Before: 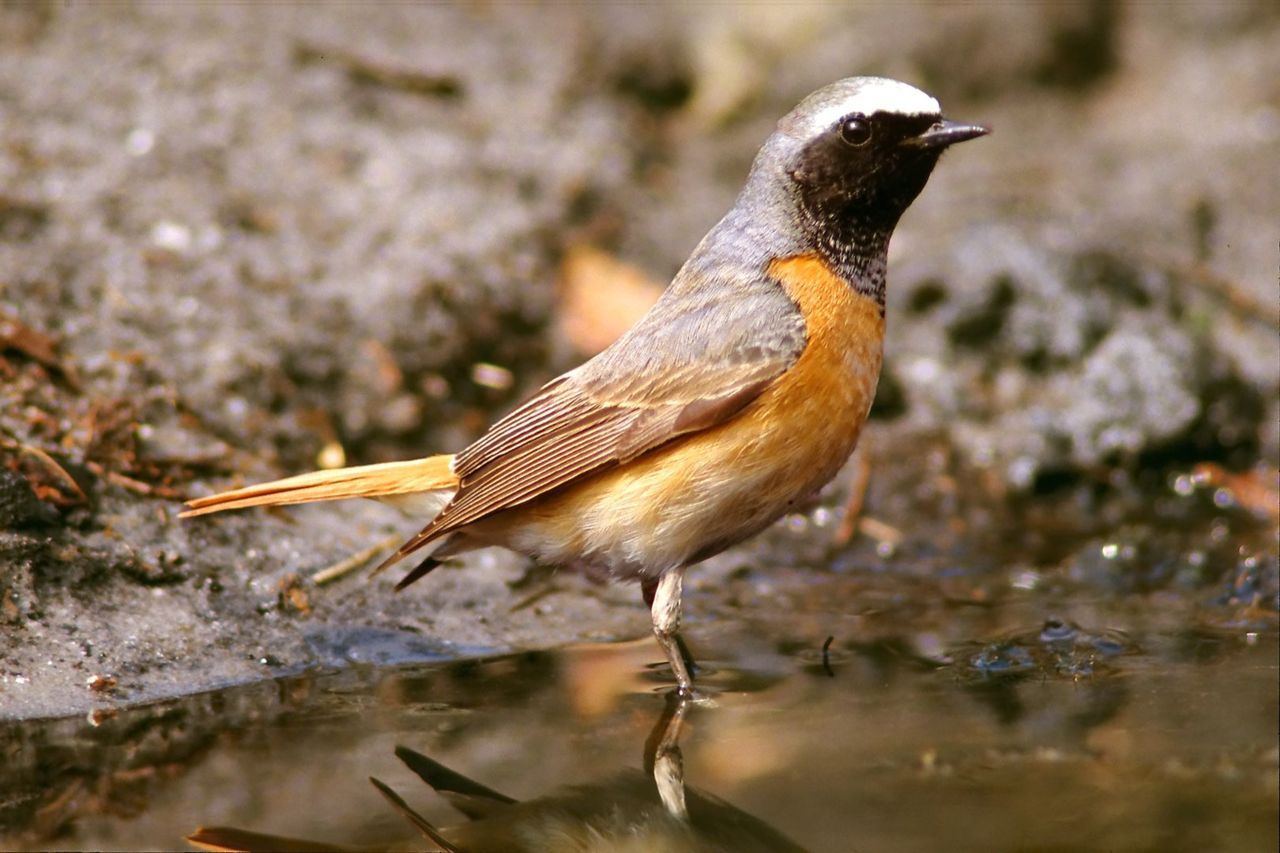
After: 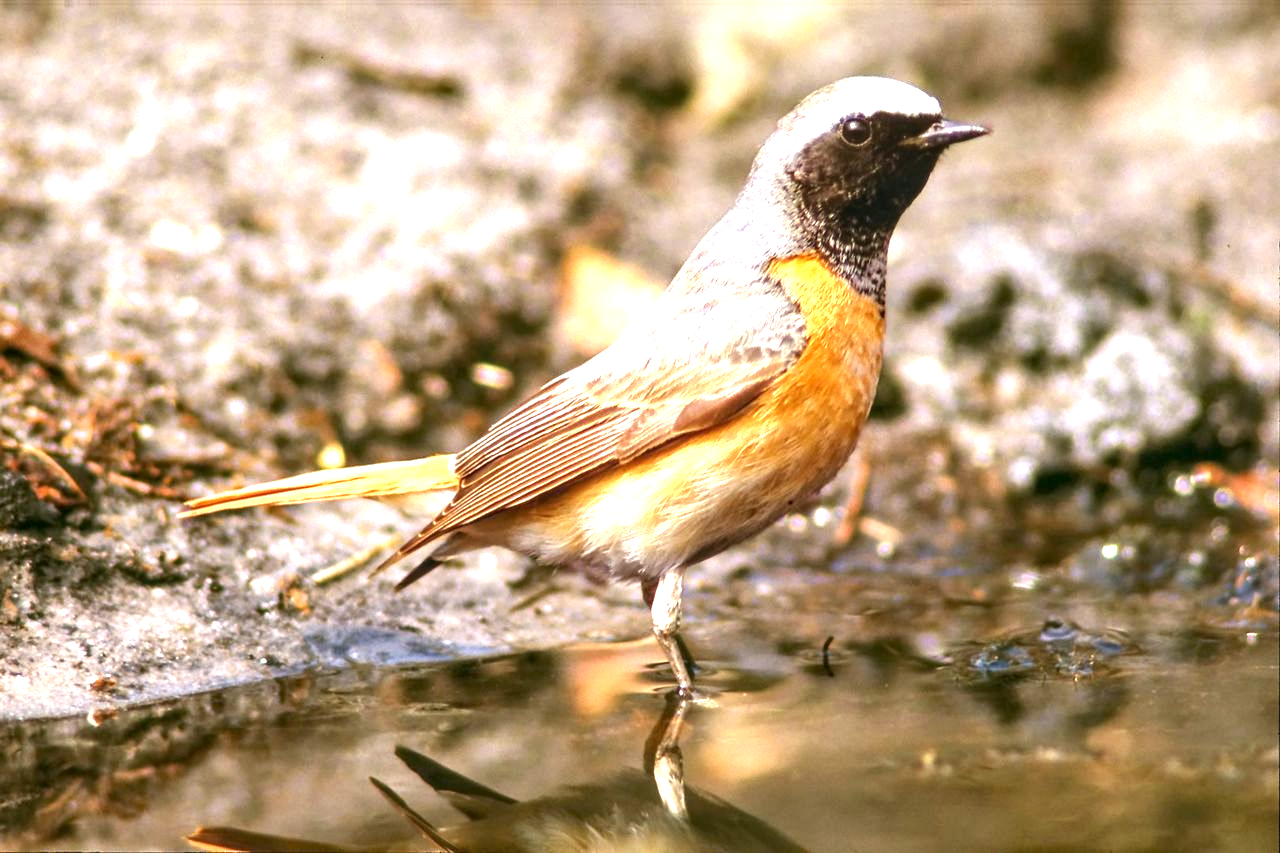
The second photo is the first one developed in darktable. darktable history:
exposure: black level correction 0, exposure 1.2 EV, compensate exposure bias true, compensate highlight preservation false
local contrast: detail 130%
